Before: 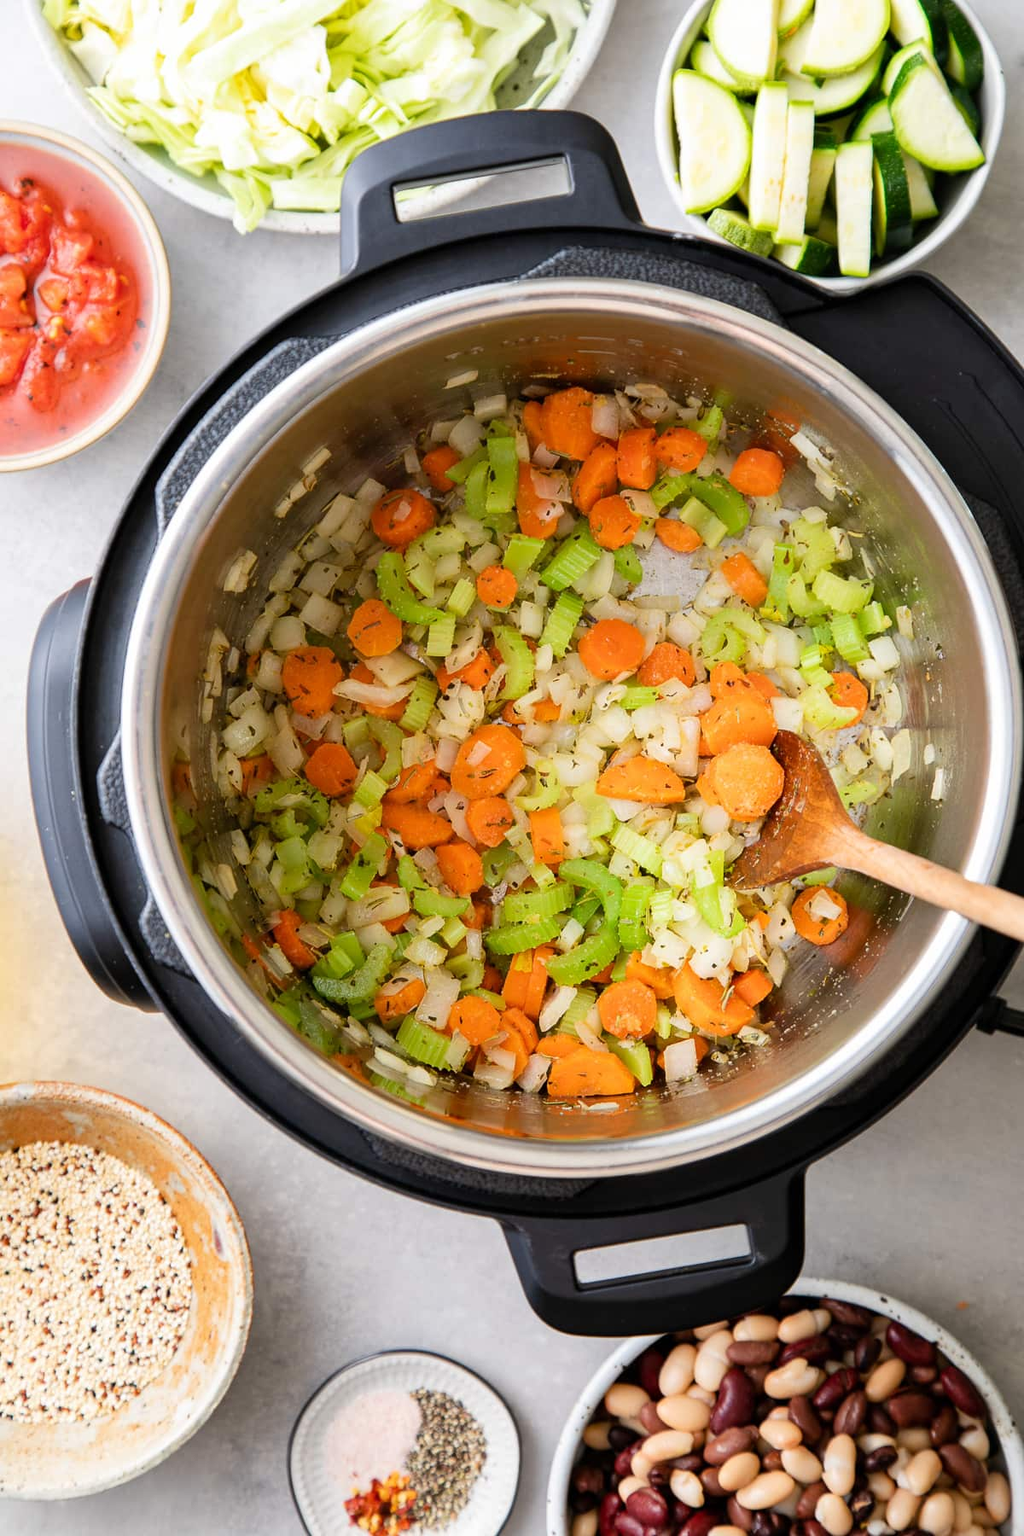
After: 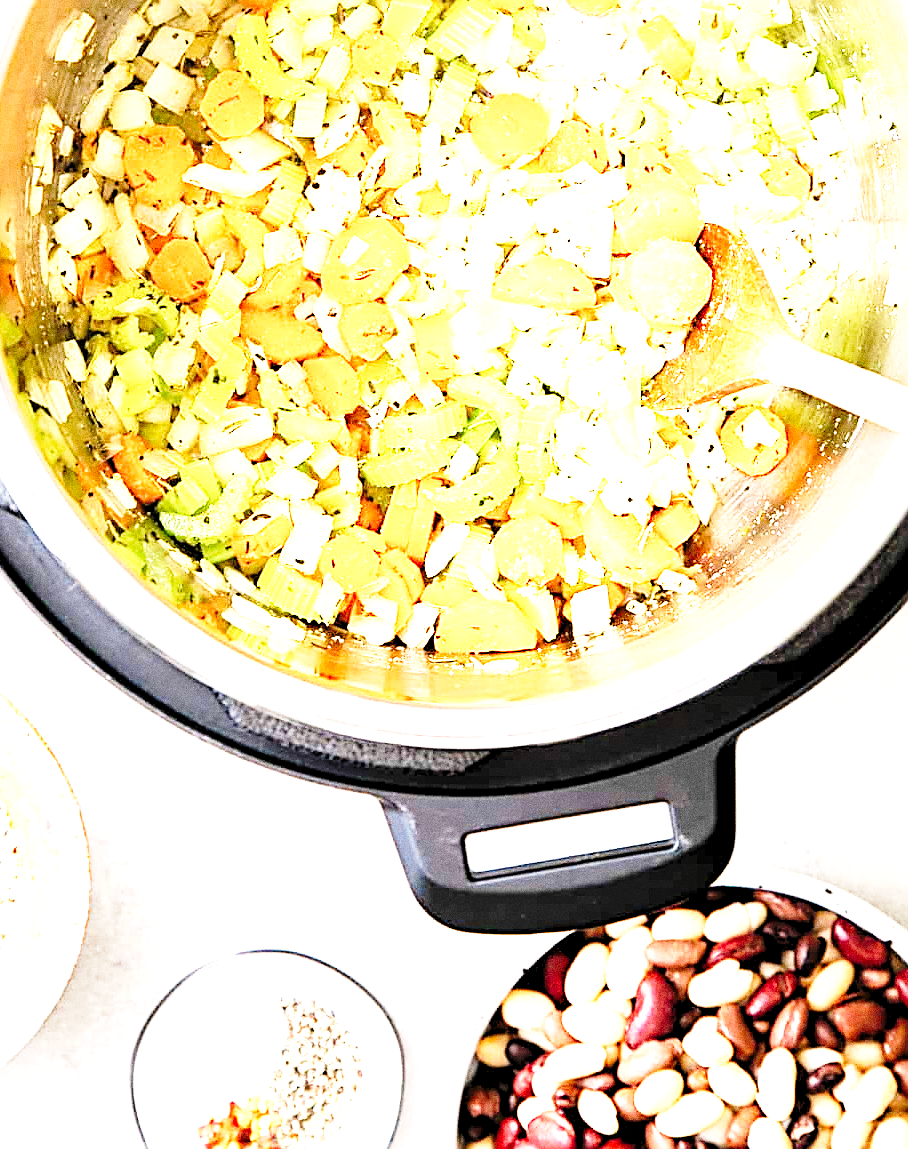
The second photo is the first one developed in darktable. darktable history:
sharpen: radius 2.676, amount 0.669
grain: coarseness 0.09 ISO, strength 40%
crop and rotate: left 17.299%, top 35.115%, right 7.015%, bottom 1.024%
base curve: curves: ch0 [(0, 0) (0.028, 0.03) (0.121, 0.232) (0.46, 0.748) (0.859, 0.968) (1, 1)], preserve colors none
rgb levels: levels [[0.01, 0.419, 0.839], [0, 0.5, 1], [0, 0.5, 1]]
exposure: black level correction 0, exposure 2.088 EV, compensate exposure bias true, compensate highlight preservation false
